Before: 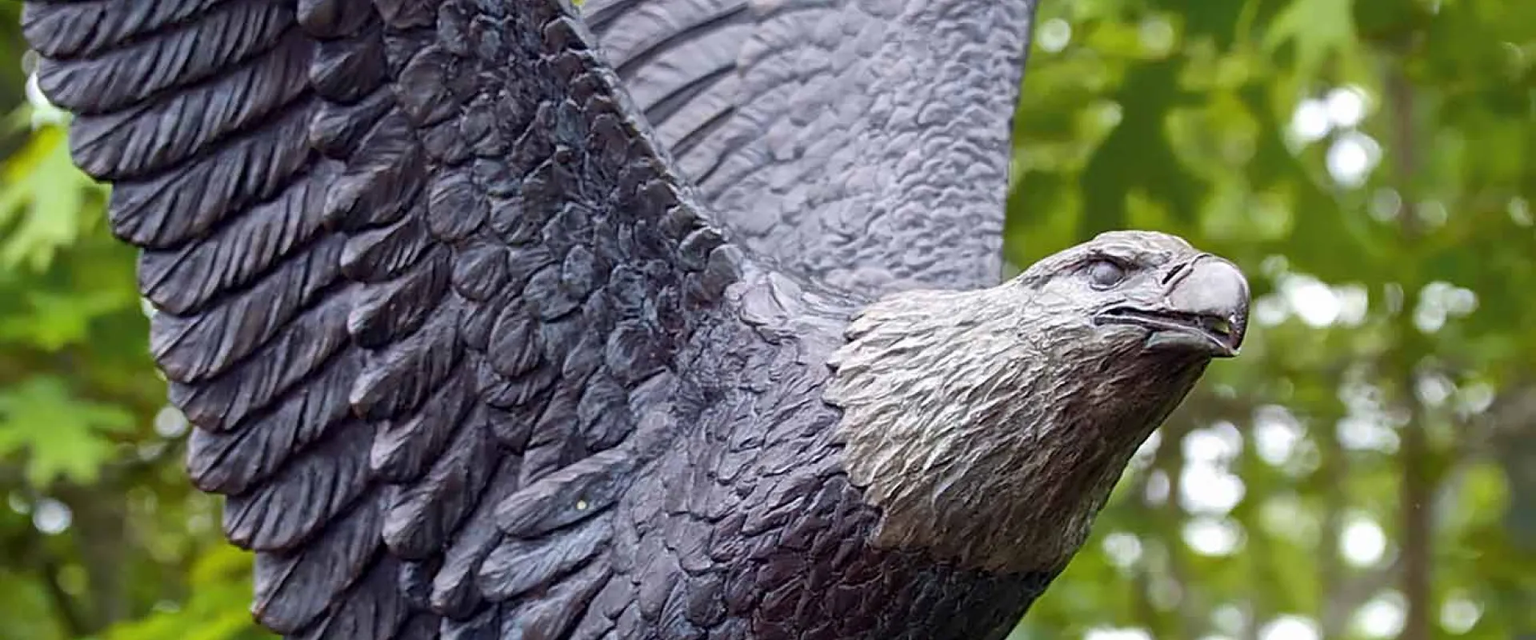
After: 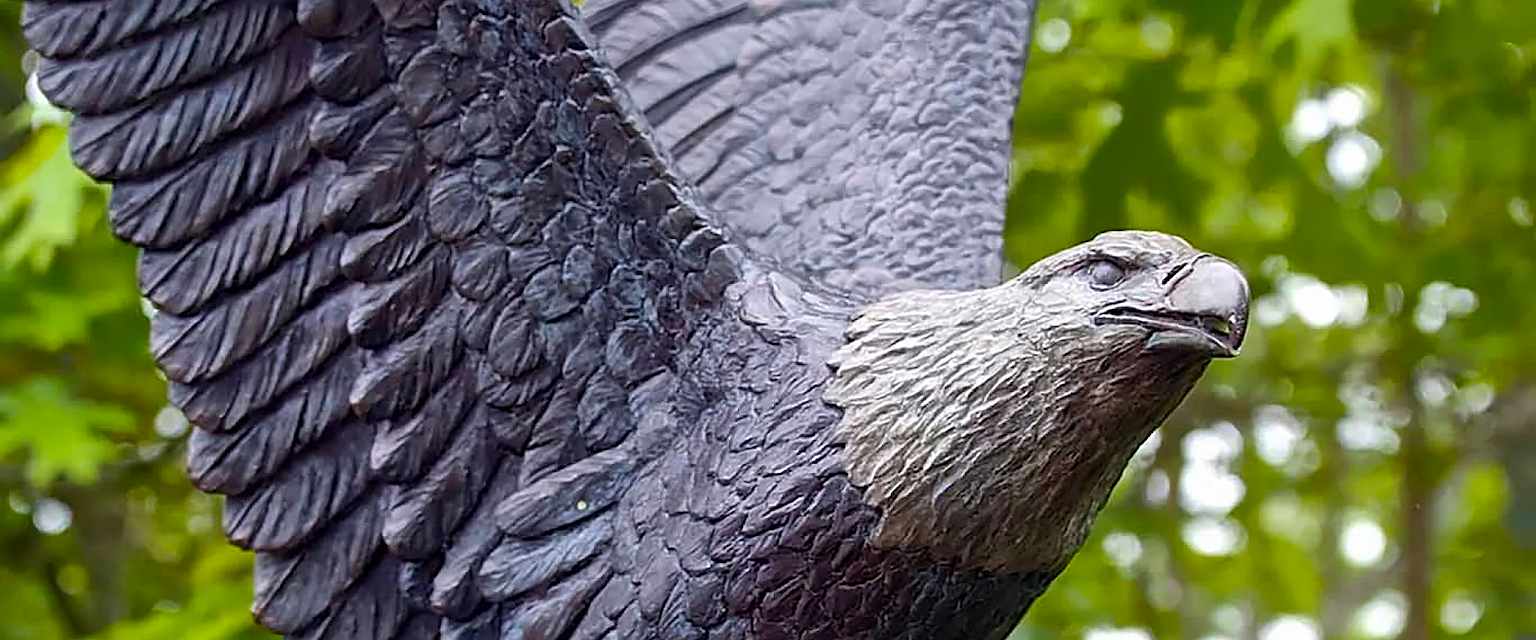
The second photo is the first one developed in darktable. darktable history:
sharpen: on, module defaults
color balance rgb: perceptual saturation grading › global saturation 20%, global vibrance 10%
